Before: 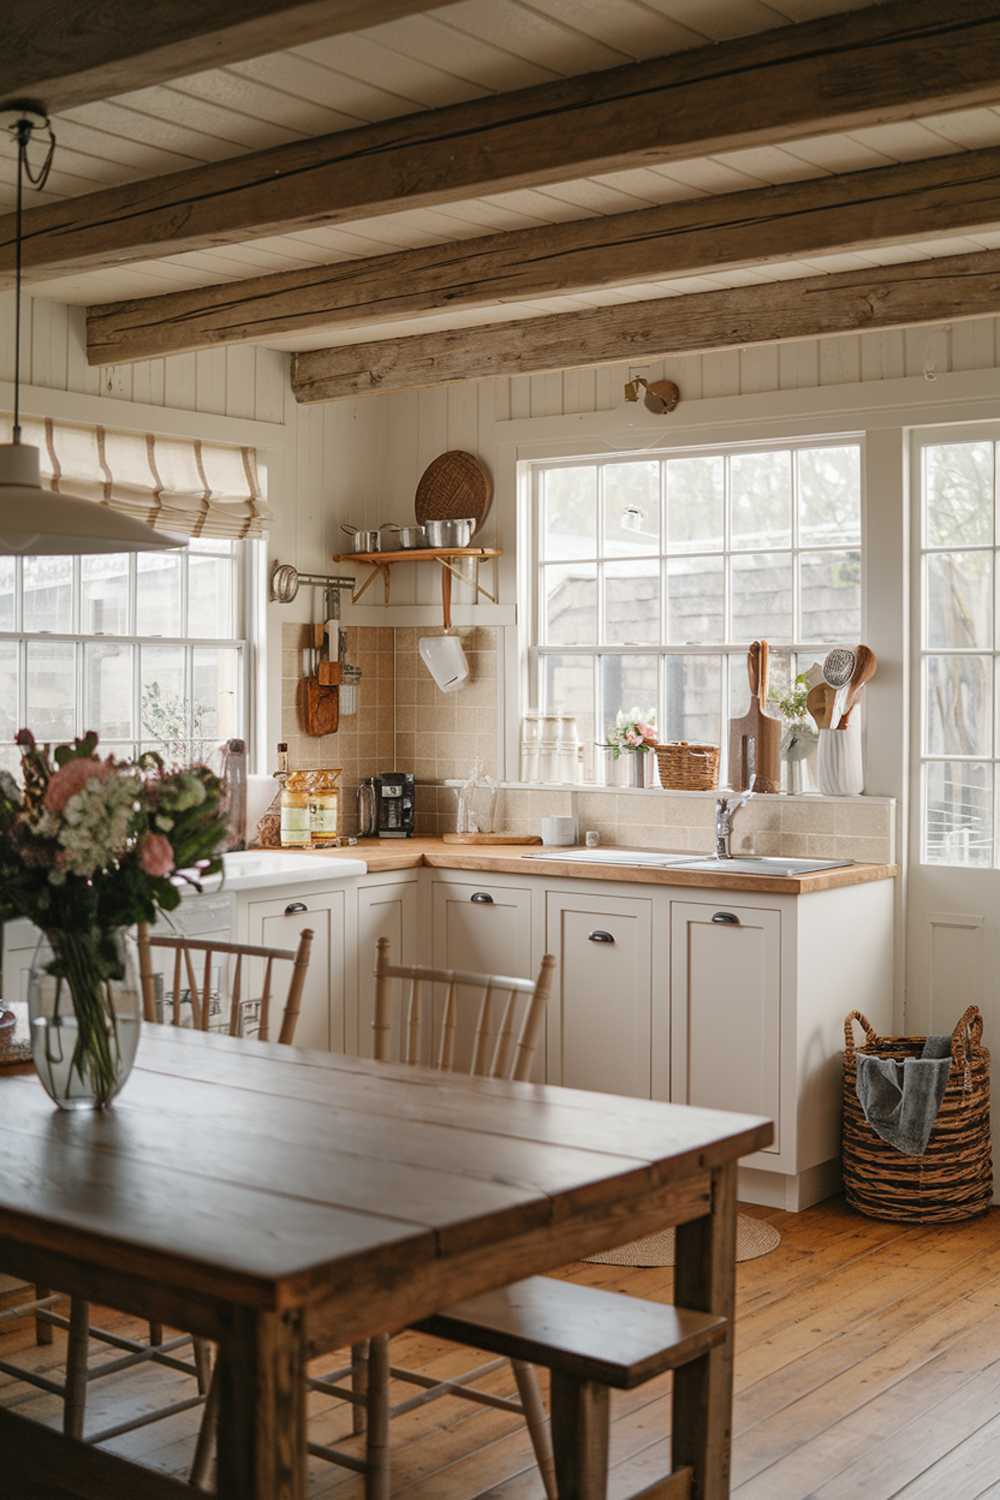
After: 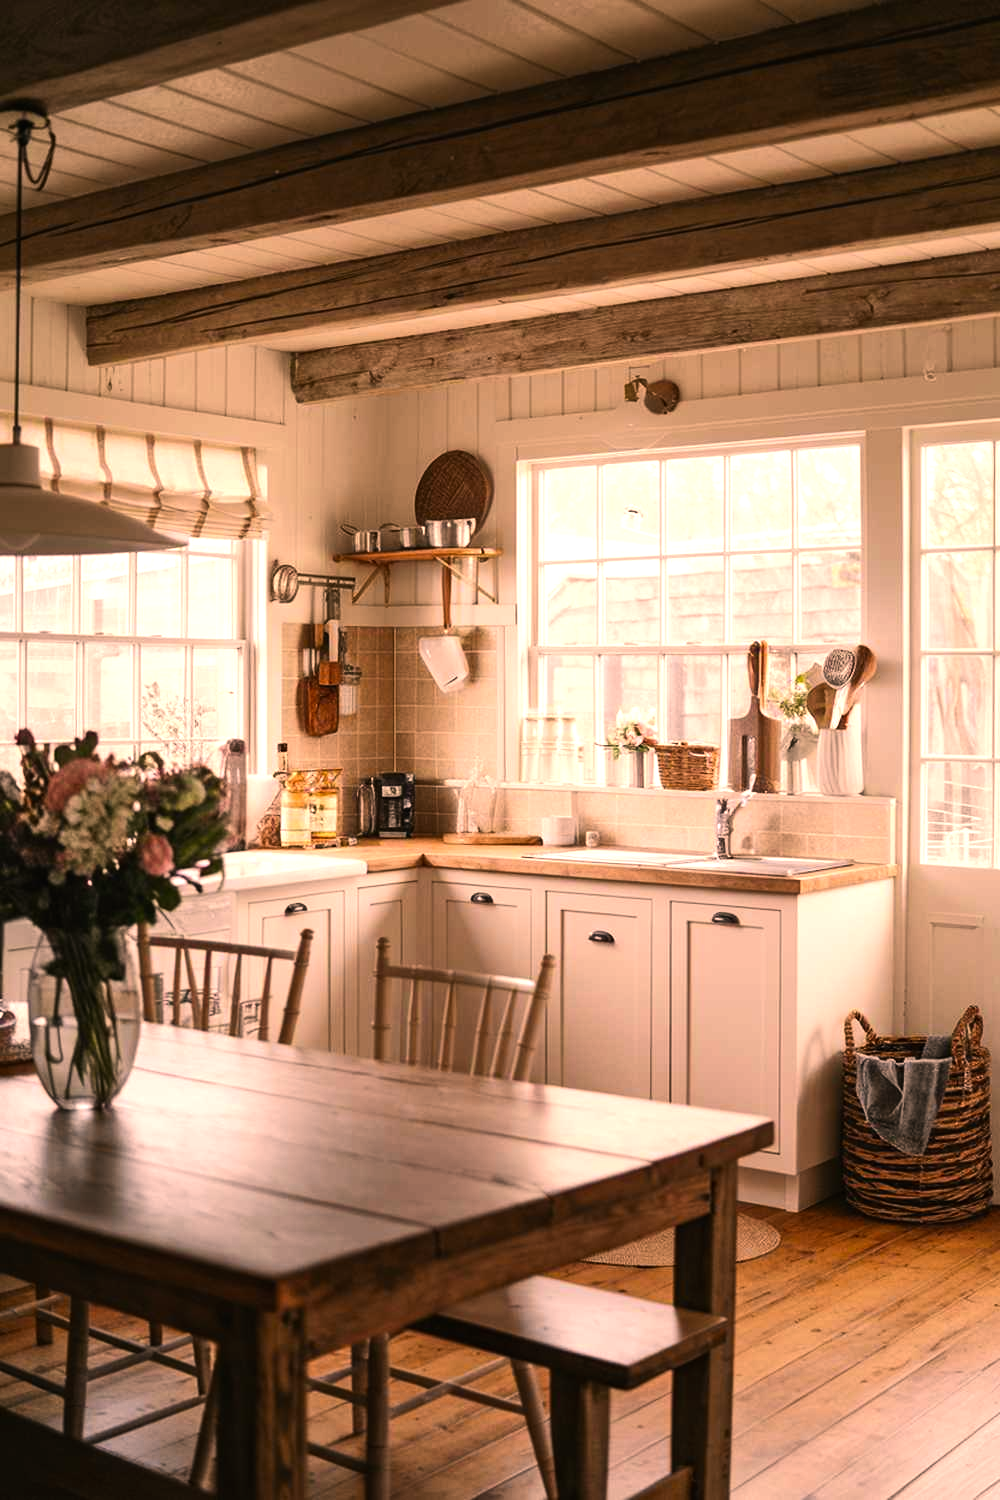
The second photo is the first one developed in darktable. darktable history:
tone equalizer: -8 EV -0.782 EV, -7 EV -0.734 EV, -6 EV -0.56 EV, -5 EV -0.389 EV, -3 EV 0.401 EV, -2 EV 0.6 EV, -1 EV 0.69 EV, +0 EV 0.774 EV, edges refinement/feathering 500, mask exposure compensation -1.57 EV, preserve details no
color correction: highlights a* 21.41, highlights b* 19.4
